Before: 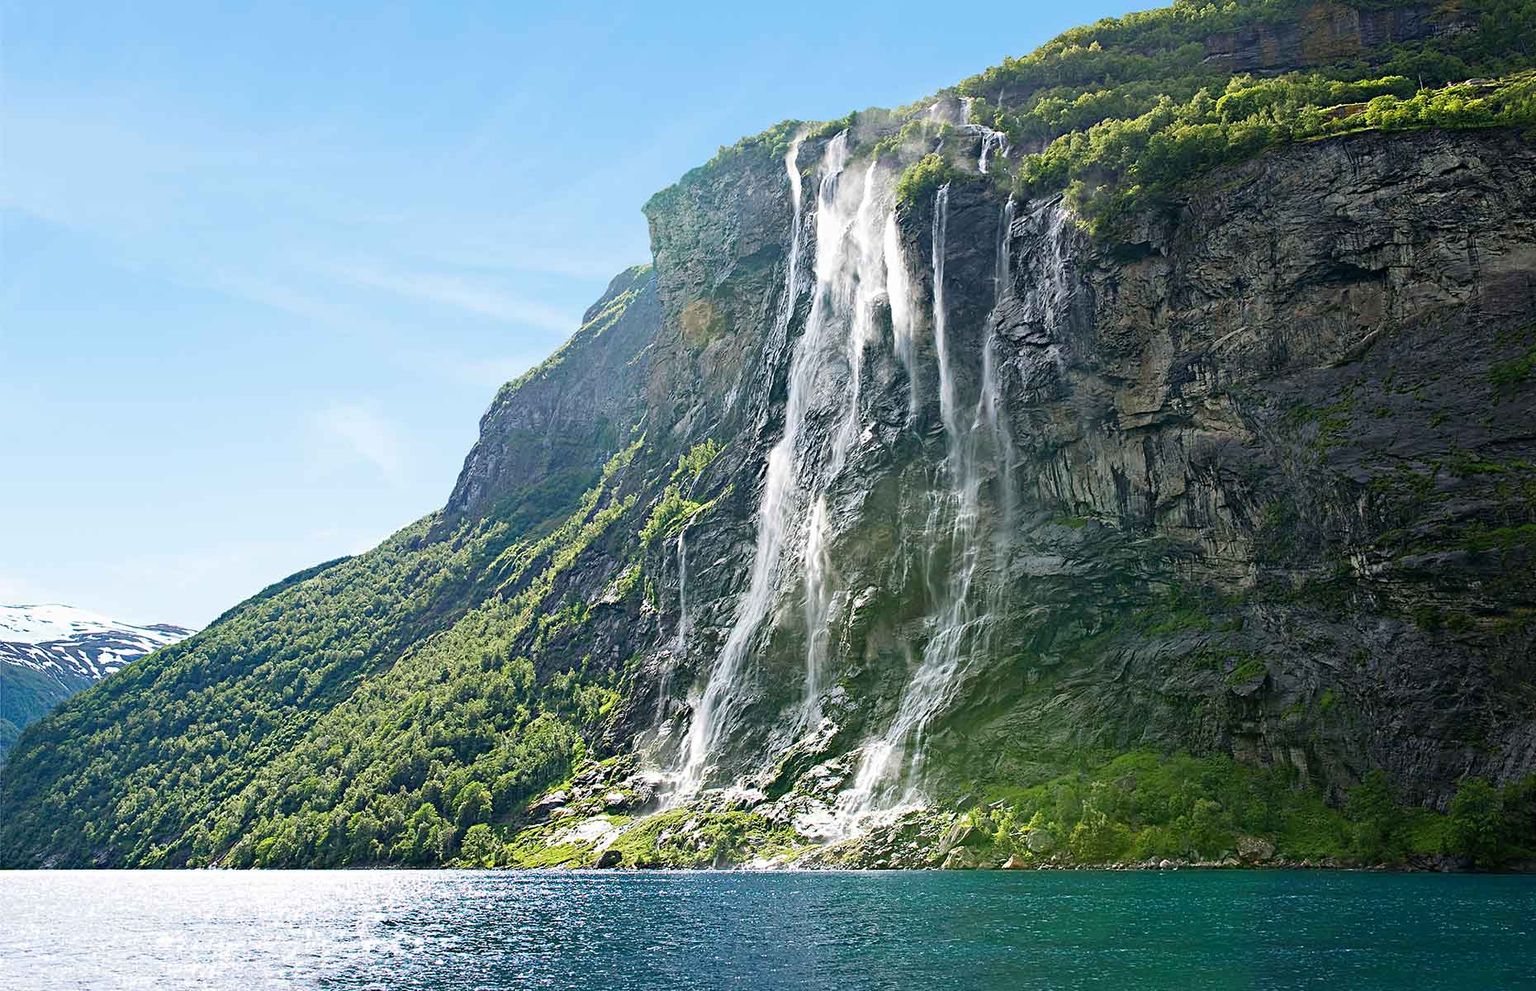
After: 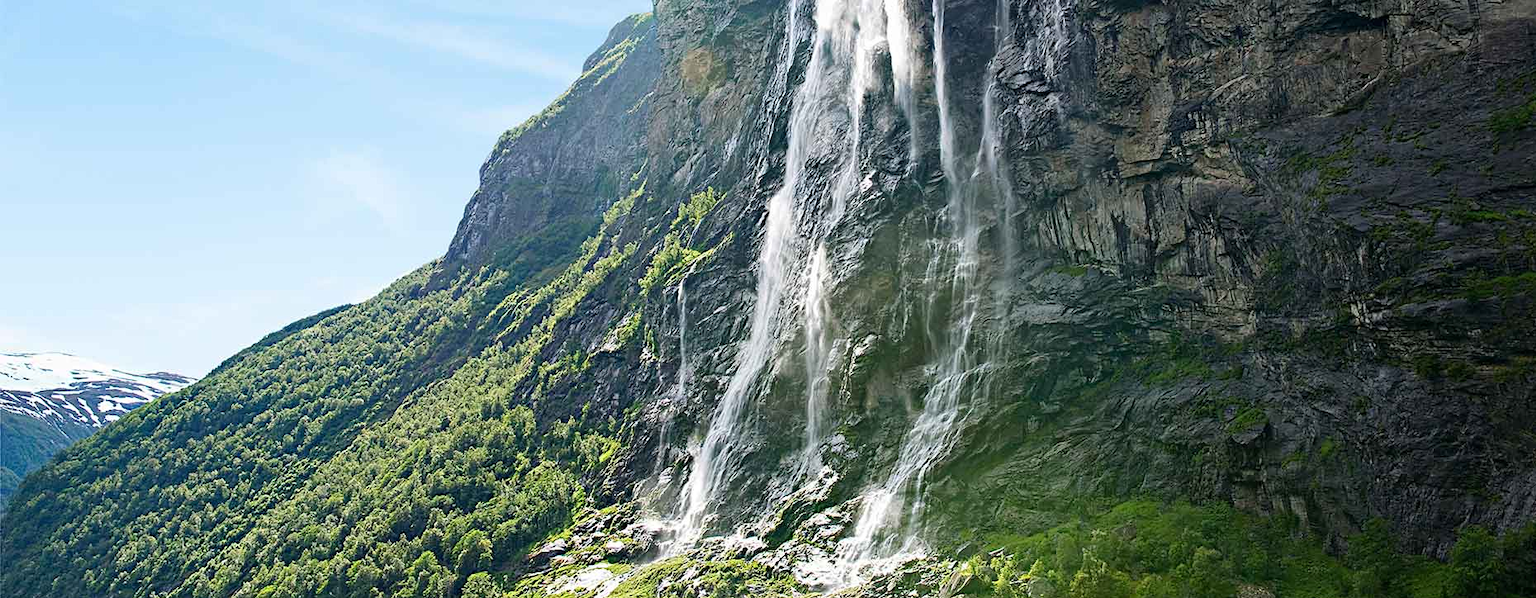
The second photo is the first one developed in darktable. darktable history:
contrast brightness saturation: contrast 0.073
crop and rotate: top 25.457%, bottom 14.059%
